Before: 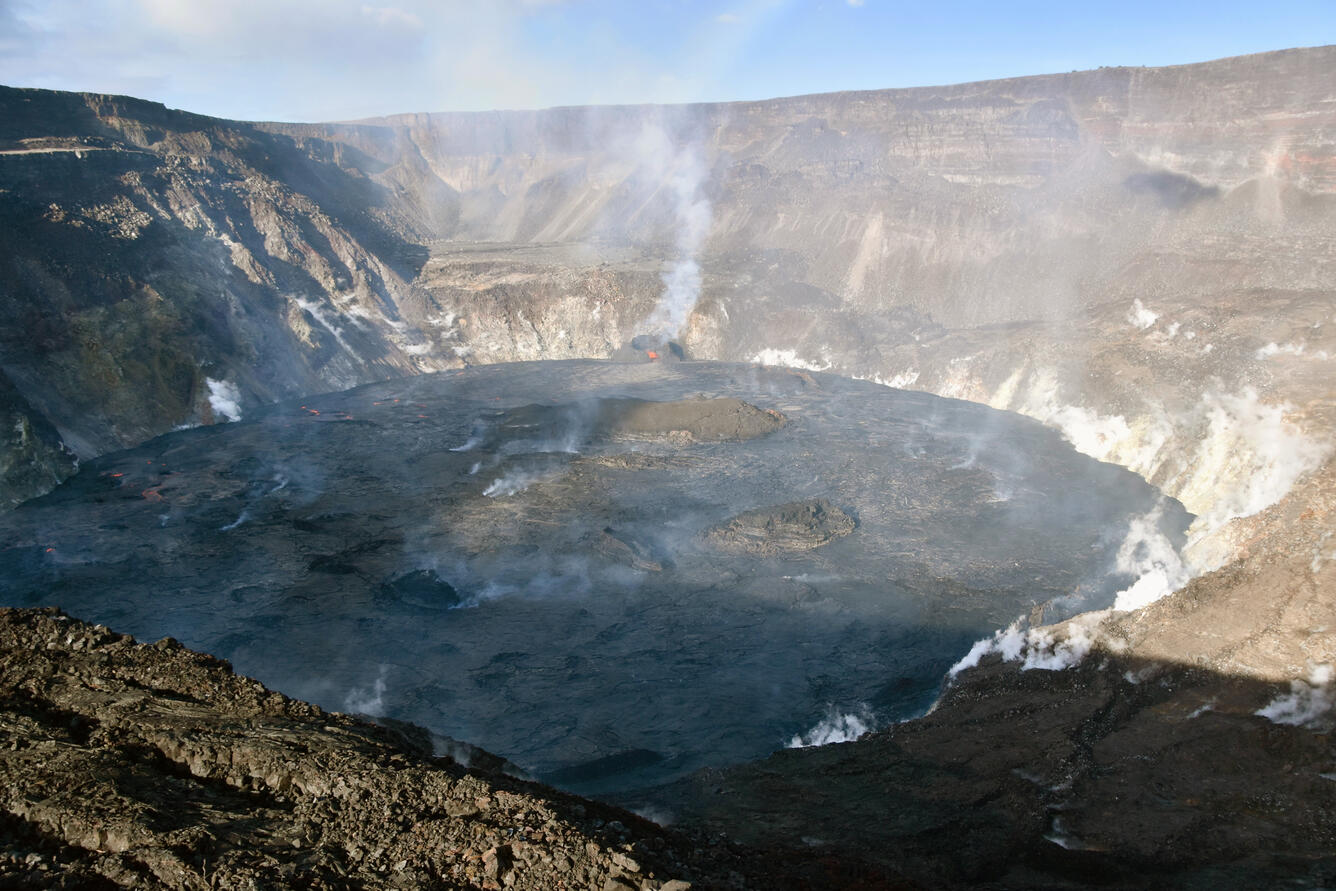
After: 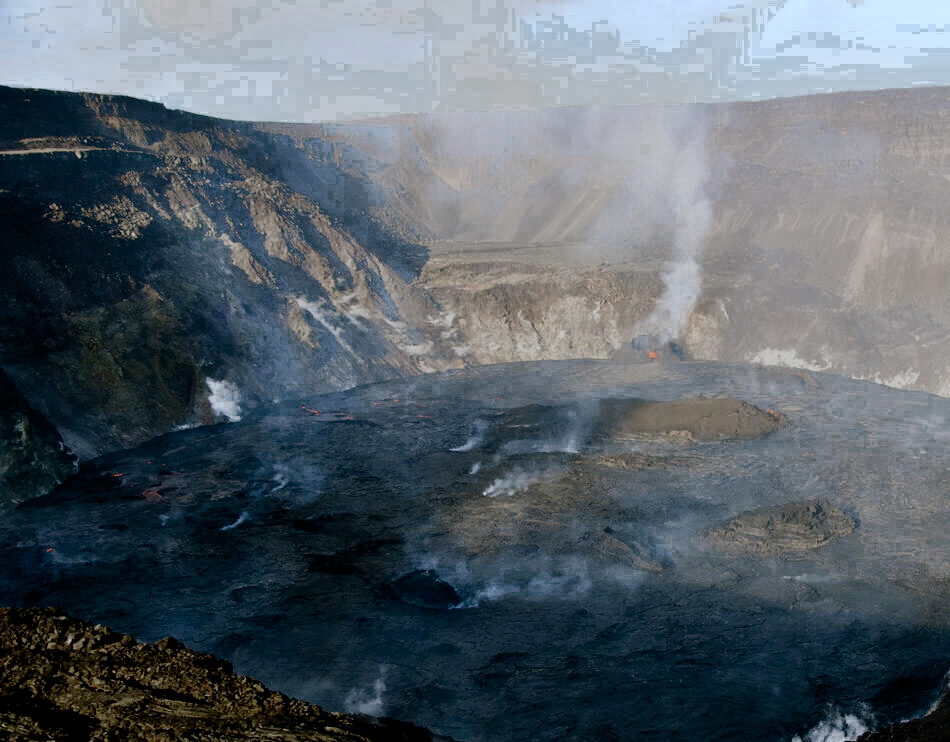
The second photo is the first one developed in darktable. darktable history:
crop: right 28.885%, bottom 16.626%
filmic rgb: middle gray luminance 29%, black relative exposure -10.3 EV, white relative exposure 5.5 EV, threshold 6 EV, target black luminance 0%, hardness 3.95, latitude 2.04%, contrast 1.132, highlights saturation mix 5%, shadows ↔ highlights balance 15.11%, add noise in highlights 0, preserve chrominance no, color science v3 (2019), use custom middle-gray values true, iterations of high-quality reconstruction 0, contrast in highlights soft, enable highlight reconstruction true
color zones: curves: ch0 [(0.203, 0.433) (0.607, 0.517) (0.697, 0.696) (0.705, 0.897)]
